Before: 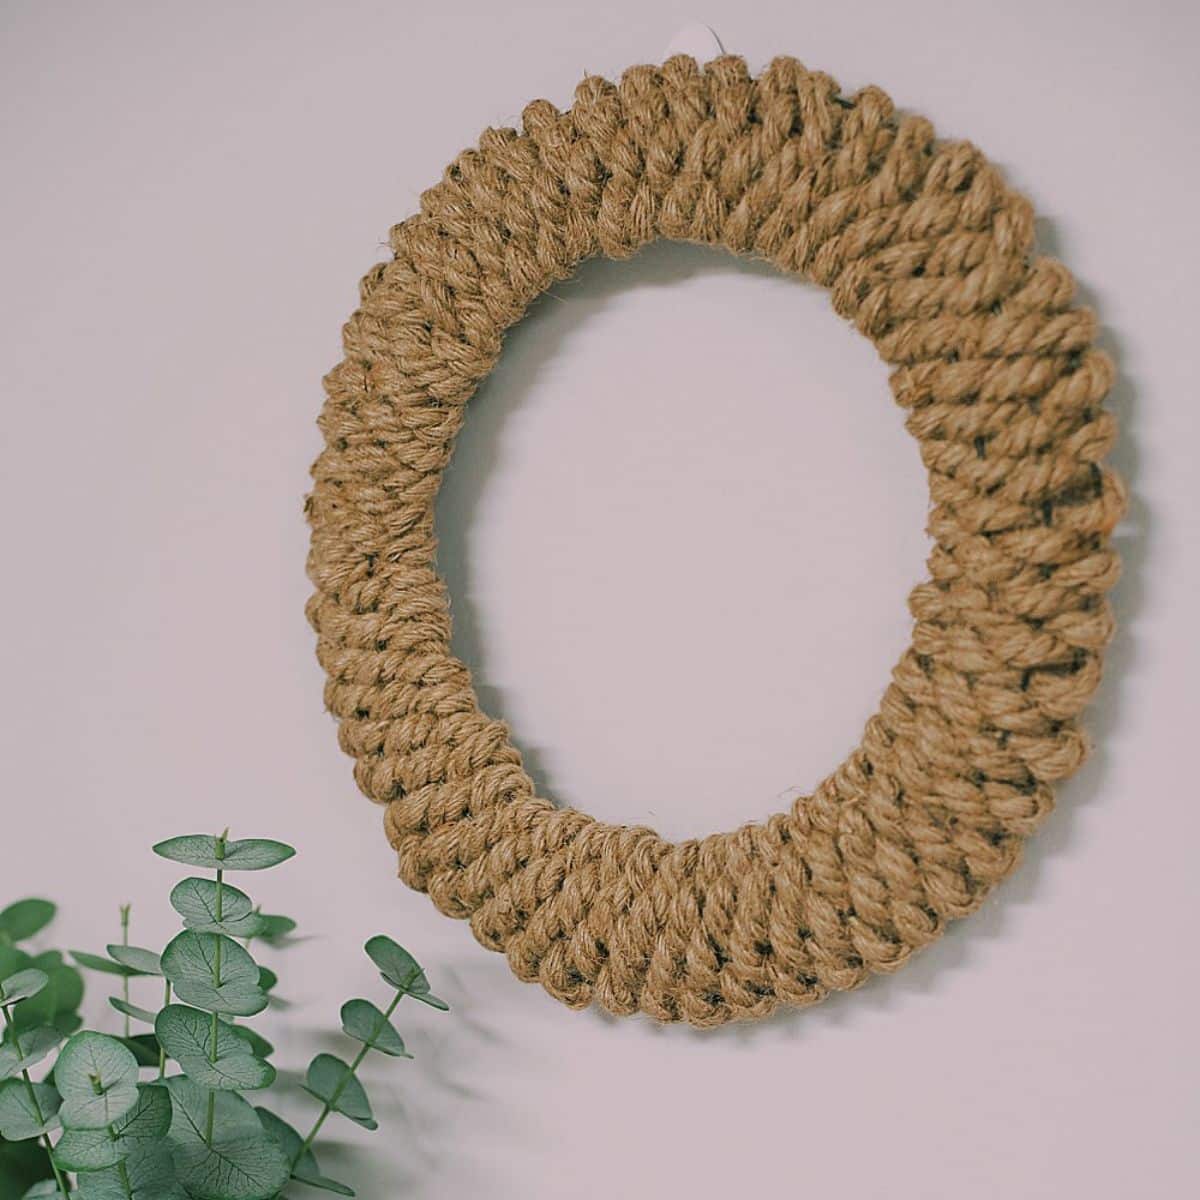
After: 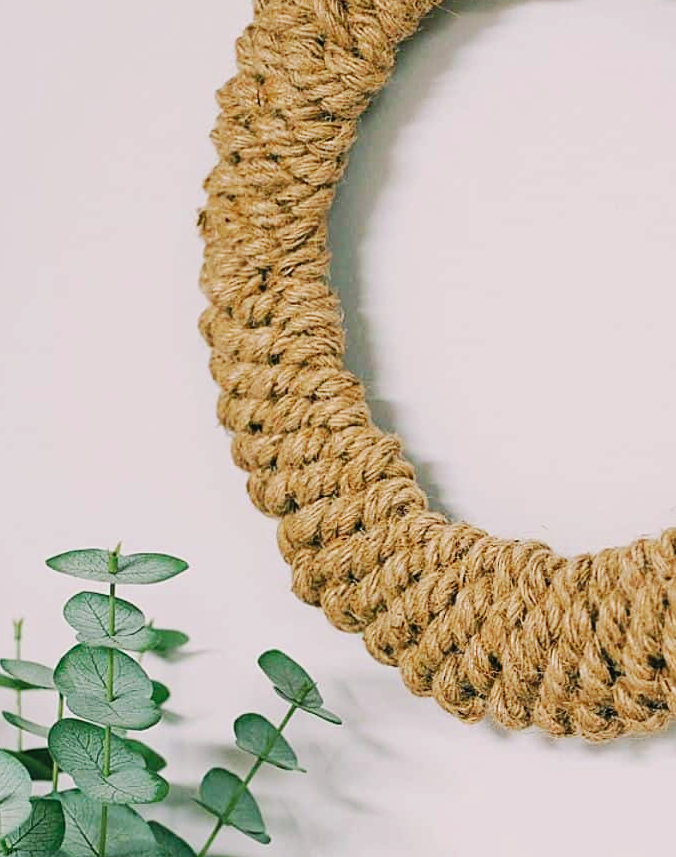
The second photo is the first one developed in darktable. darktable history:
crop: left 8.966%, top 23.852%, right 34.699%, bottom 4.703%
base curve: curves: ch0 [(0, 0) (0.032, 0.025) (0.121, 0.166) (0.206, 0.329) (0.605, 0.79) (1, 1)], preserve colors none
